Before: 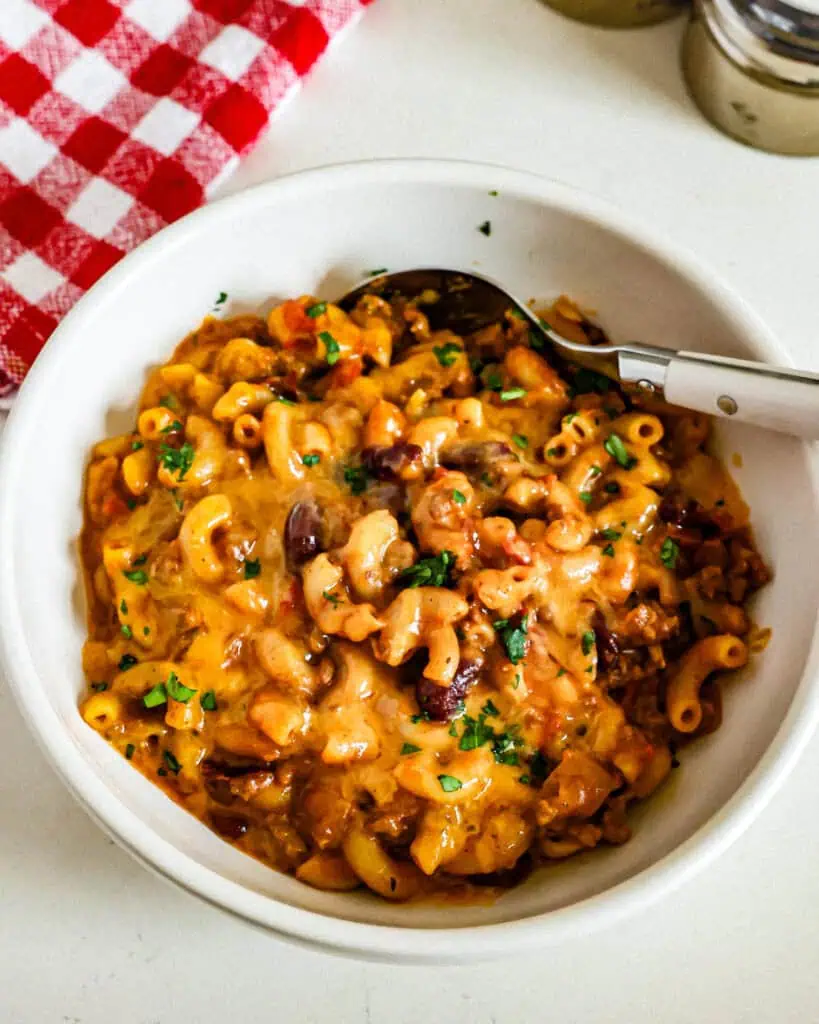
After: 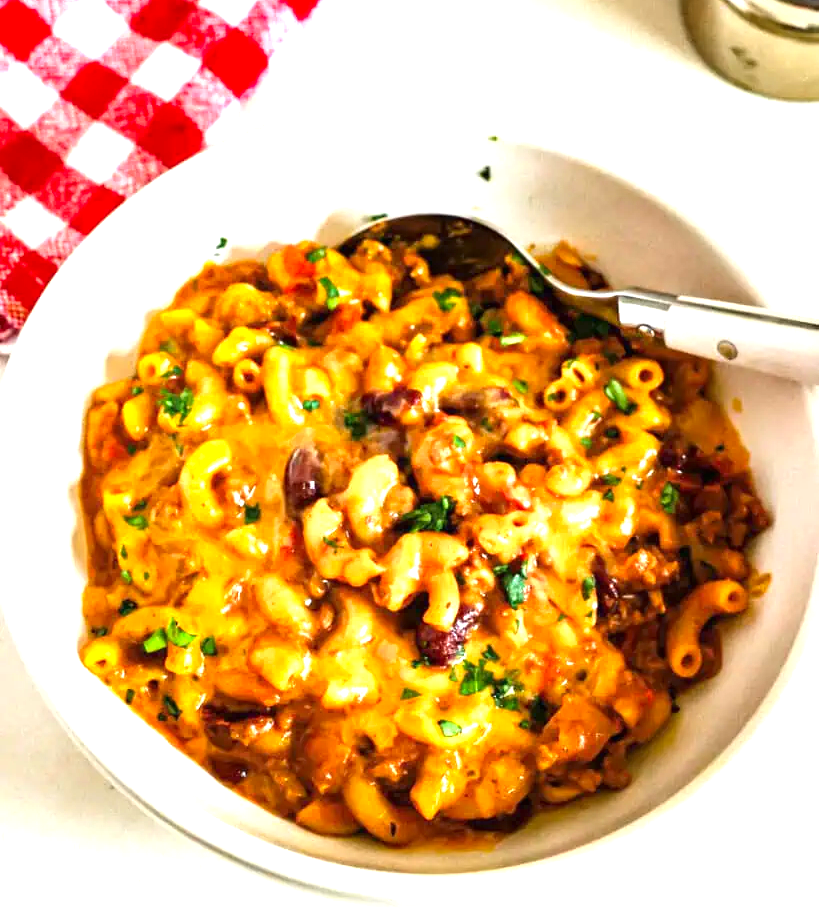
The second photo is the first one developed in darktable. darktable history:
exposure: black level correction 0, exposure 1.104 EV, compensate exposure bias true, compensate highlight preservation false
crop and rotate: top 5.435%, bottom 5.61%
color correction: highlights b* 0.058, saturation 1.09
